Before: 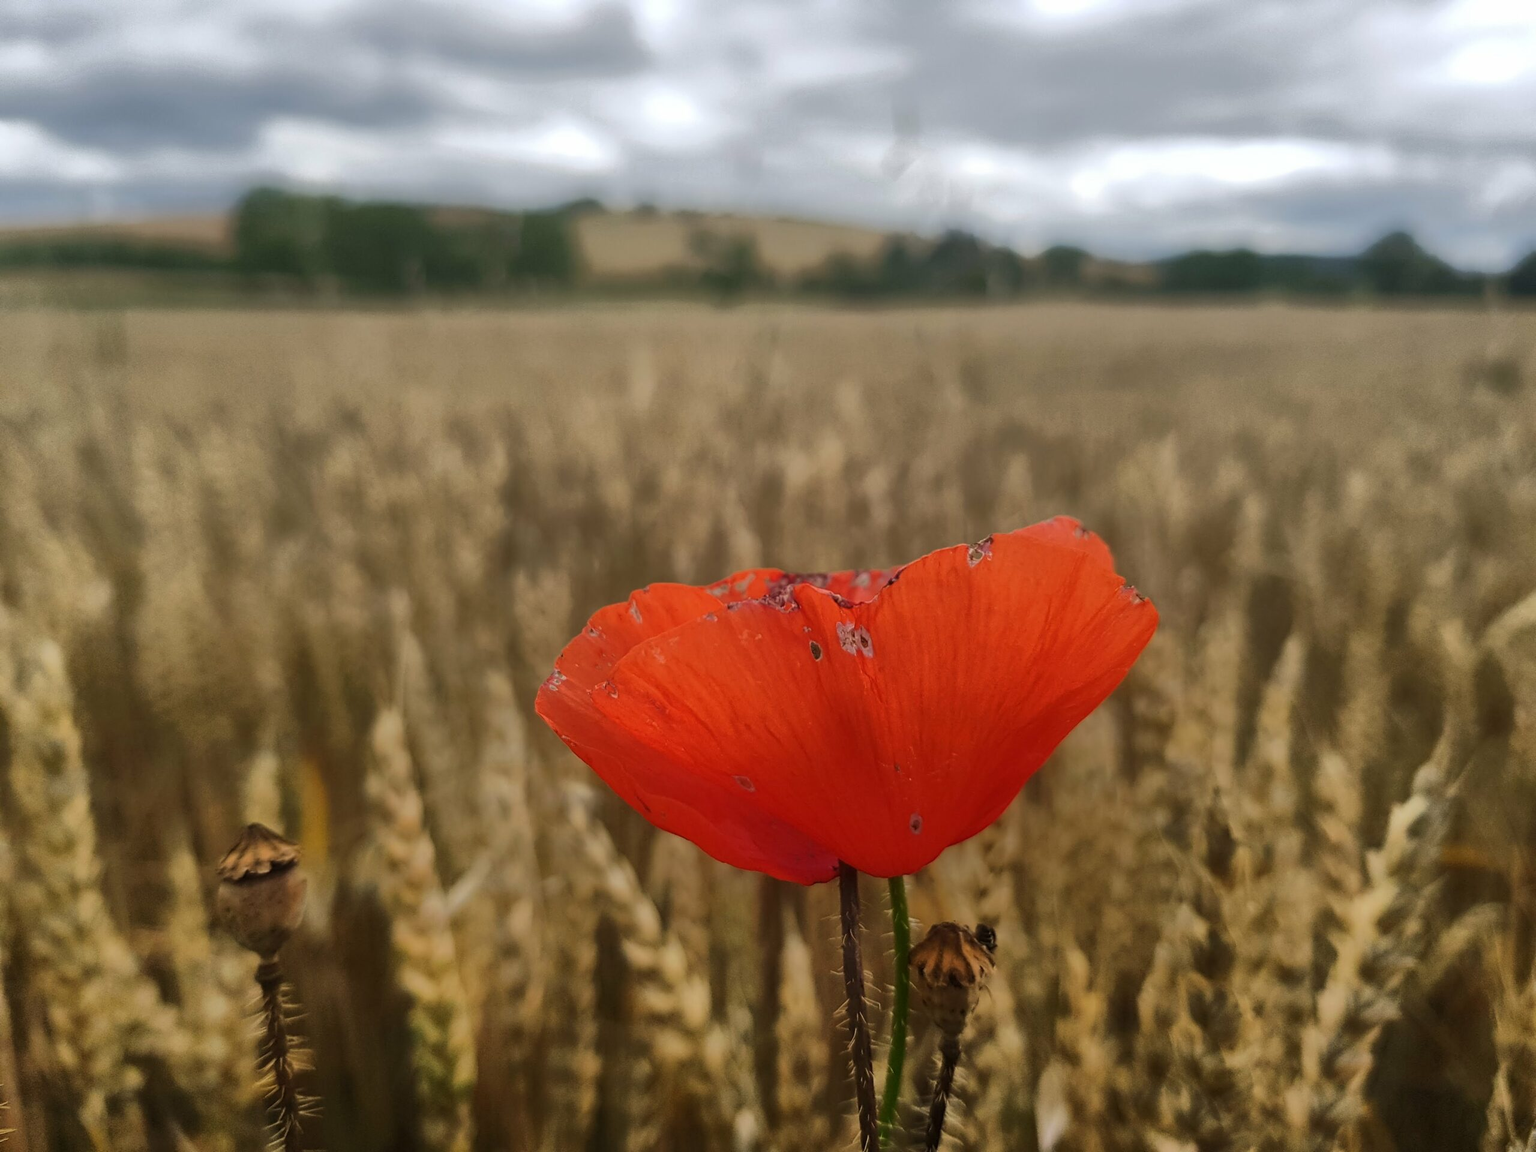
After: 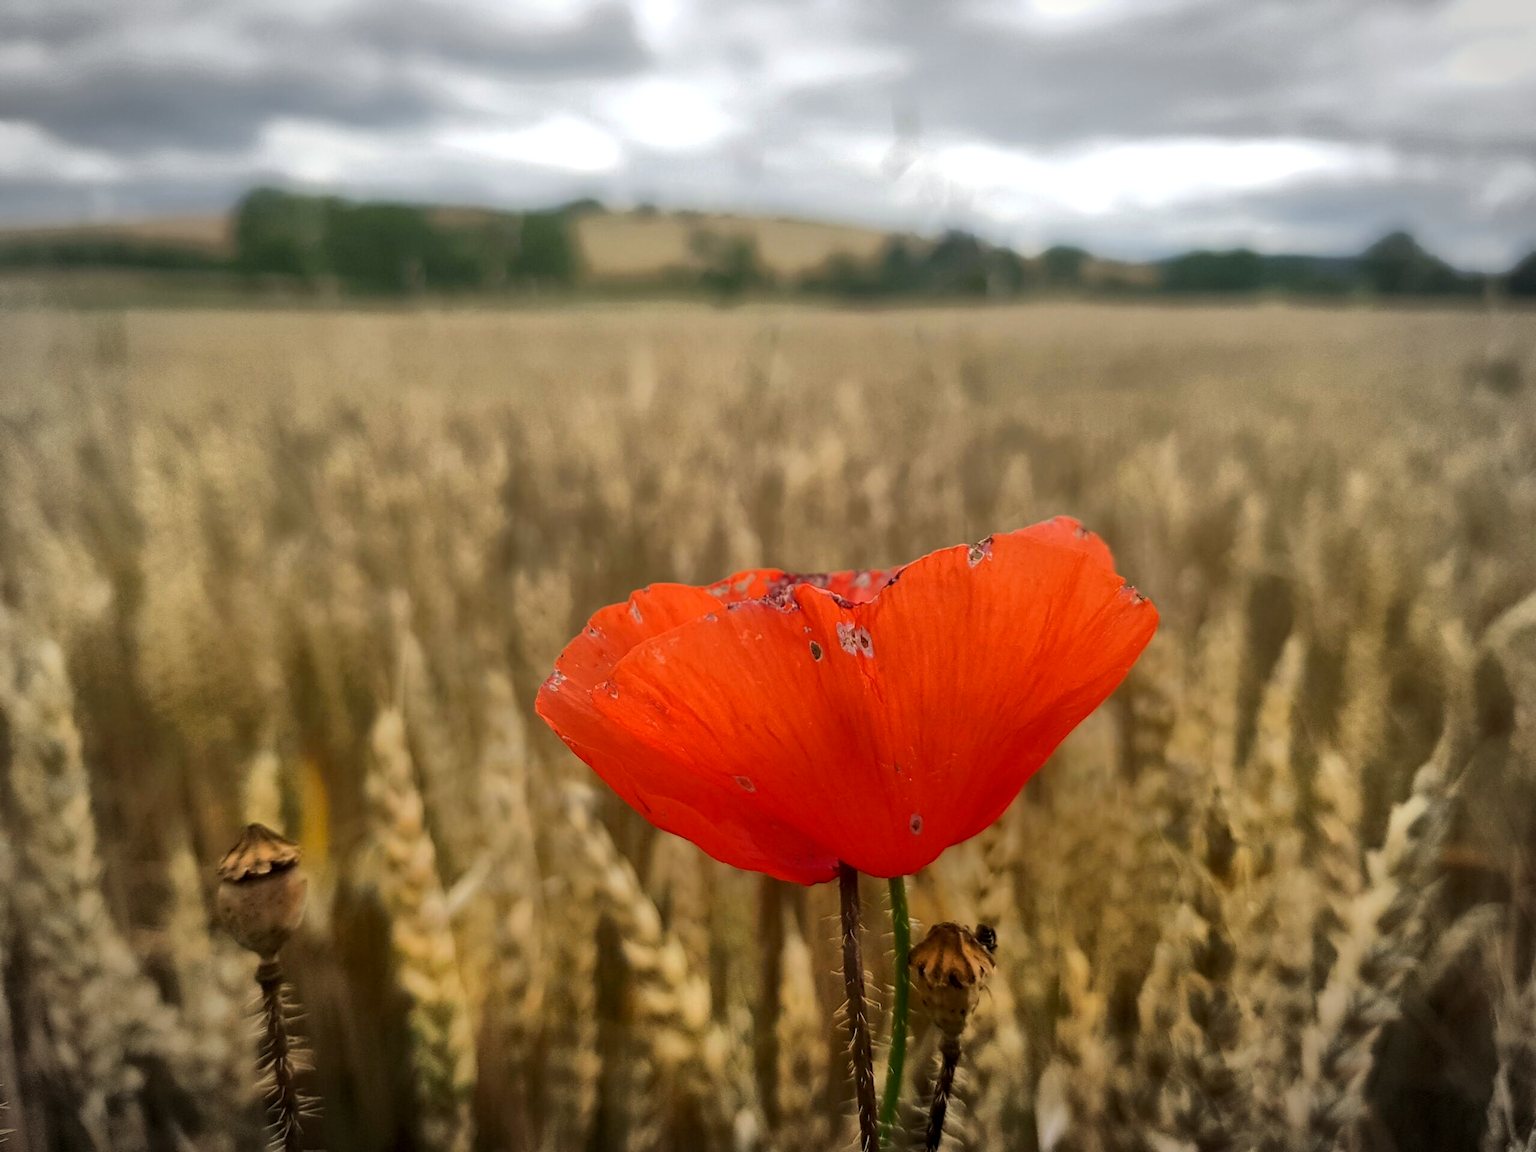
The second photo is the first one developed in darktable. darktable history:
color correction: highlights b* 3
vignetting: automatic ratio true
exposure: black level correction 0.005, exposure 0.417 EV, compensate highlight preservation false
